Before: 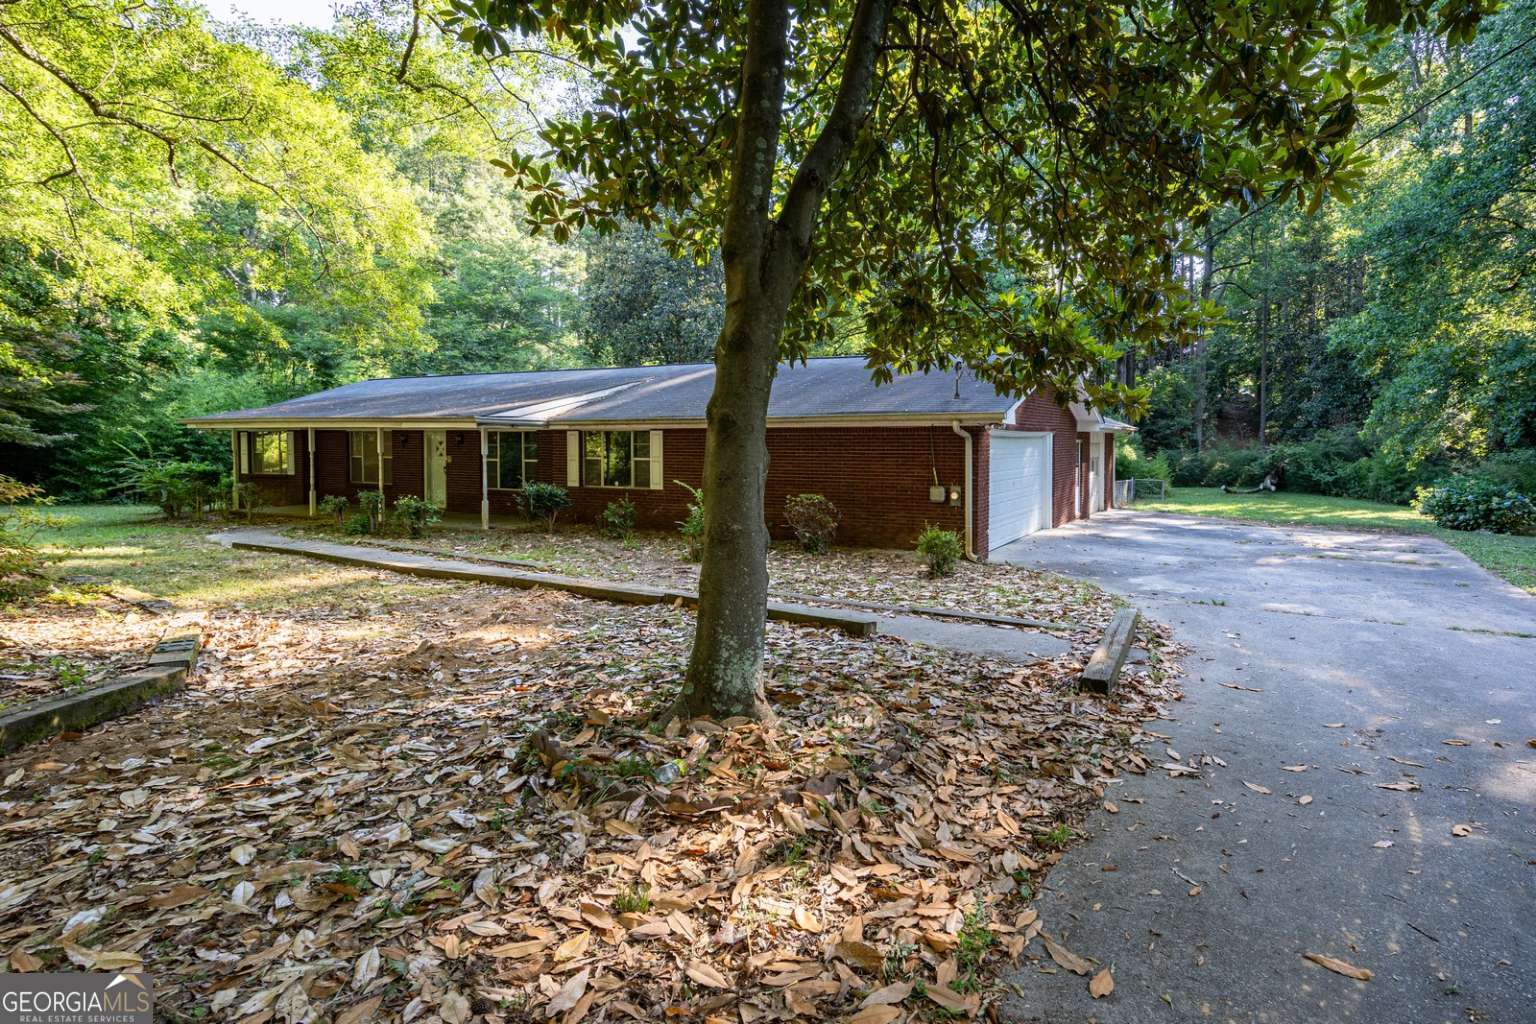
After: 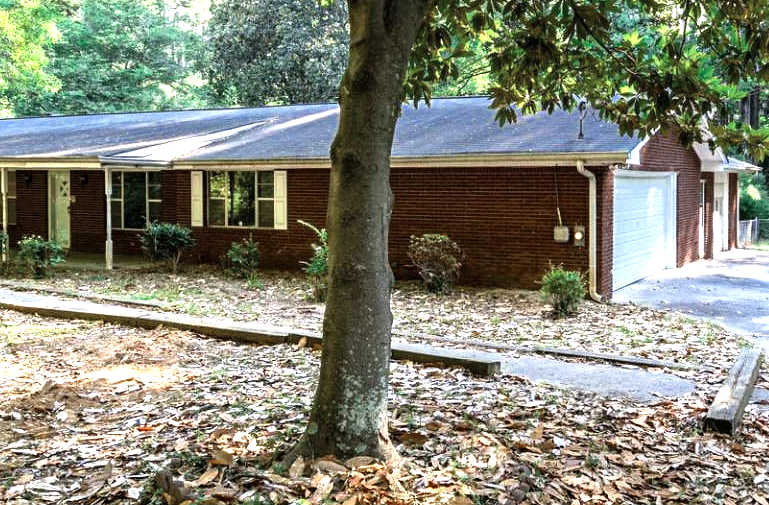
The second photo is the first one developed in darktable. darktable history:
crop: left 24.542%, top 25.395%, right 25.364%, bottom 25.261%
levels: levels [0.012, 0.367, 0.697]
color zones: curves: ch0 [(0, 0.5) (0.125, 0.4) (0.25, 0.5) (0.375, 0.4) (0.5, 0.4) (0.625, 0.35) (0.75, 0.35) (0.875, 0.5)]; ch1 [(0, 0.35) (0.125, 0.45) (0.25, 0.35) (0.375, 0.35) (0.5, 0.35) (0.625, 0.35) (0.75, 0.45) (0.875, 0.35)]; ch2 [(0, 0.6) (0.125, 0.5) (0.25, 0.5) (0.375, 0.6) (0.5, 0.6) (0.625, 0.5) (0.75, 0.5) (0.875, 0.5)]
